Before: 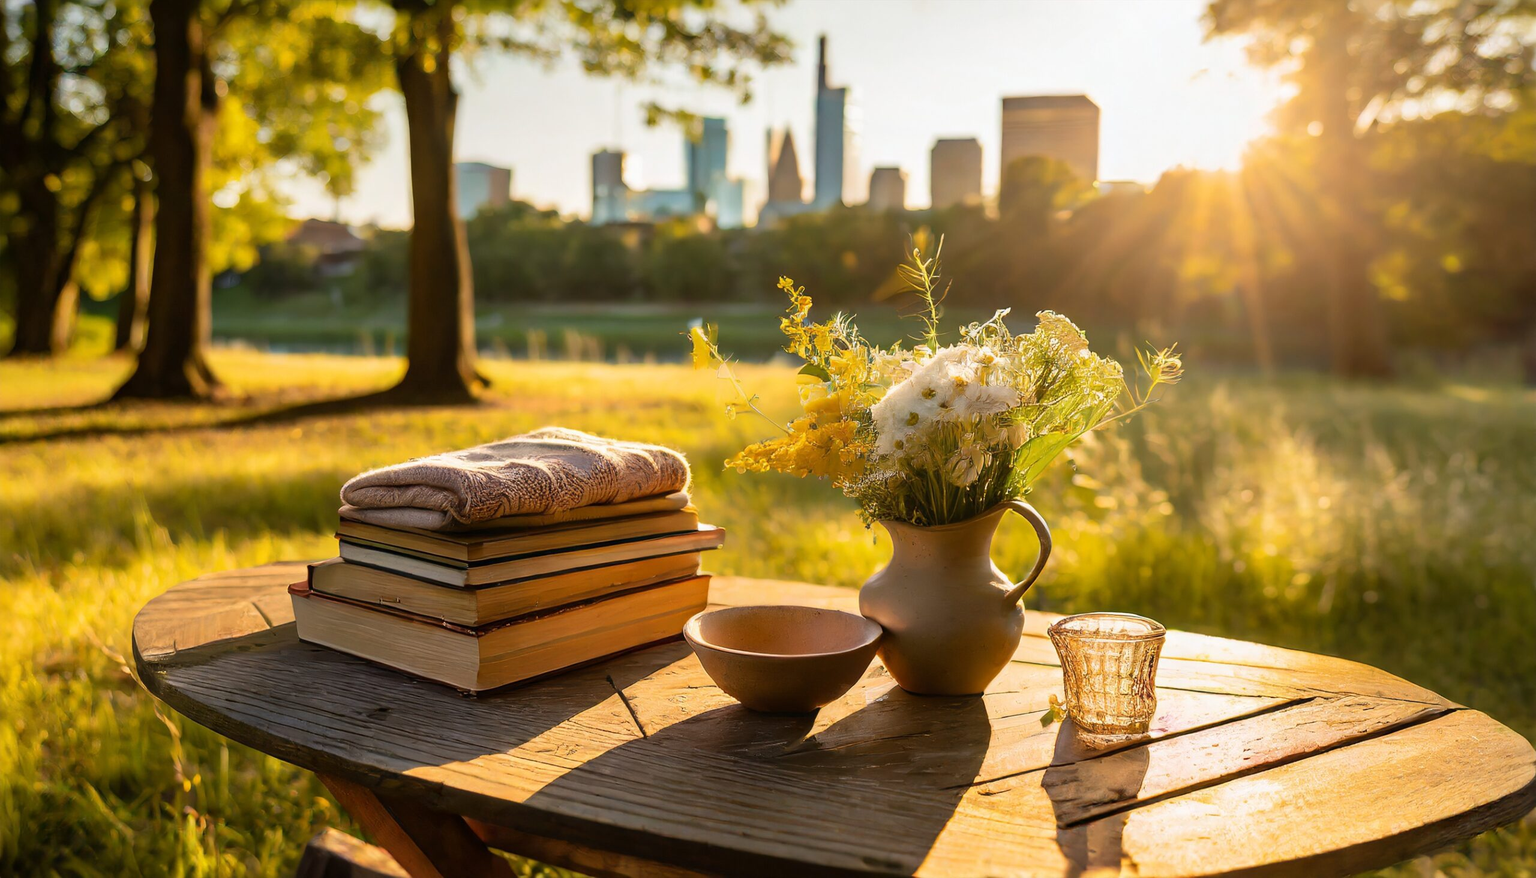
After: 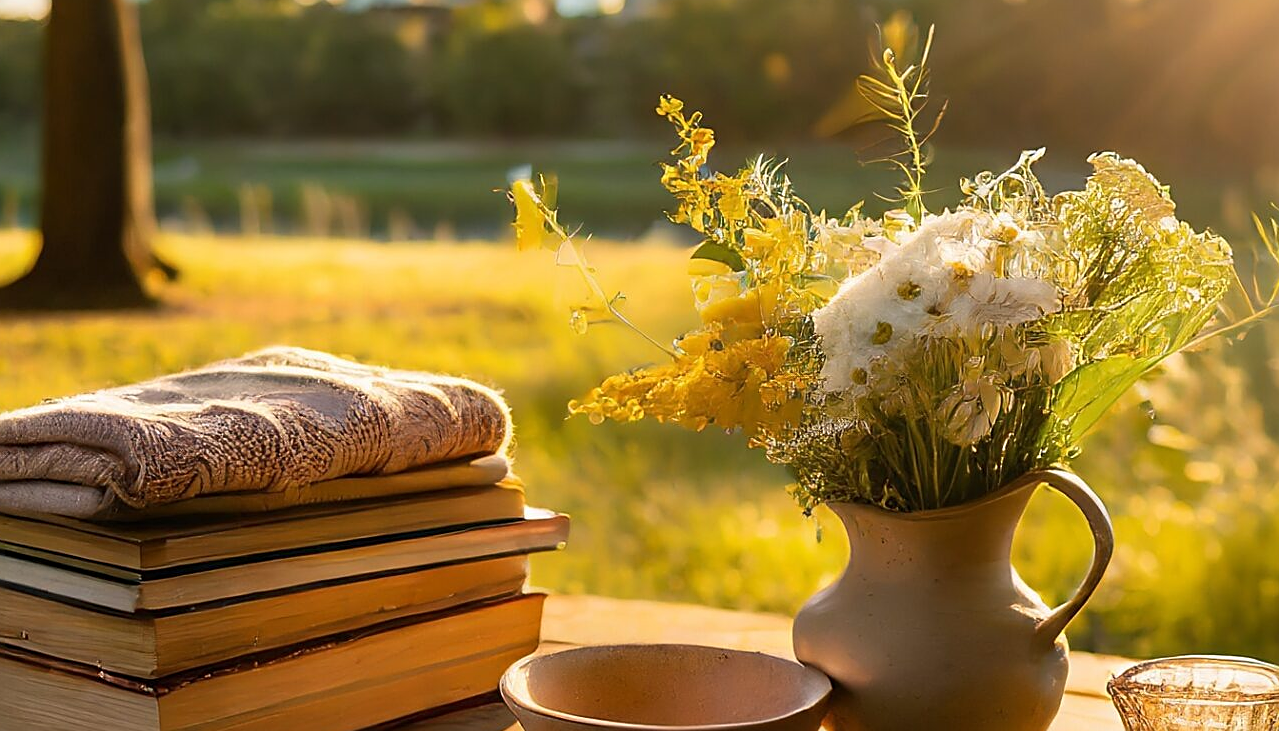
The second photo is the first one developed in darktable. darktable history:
crop: left 25%, top 25%, right 25%, bottom 25%
sharpen: on, module defaults
white balance: emerald 1
